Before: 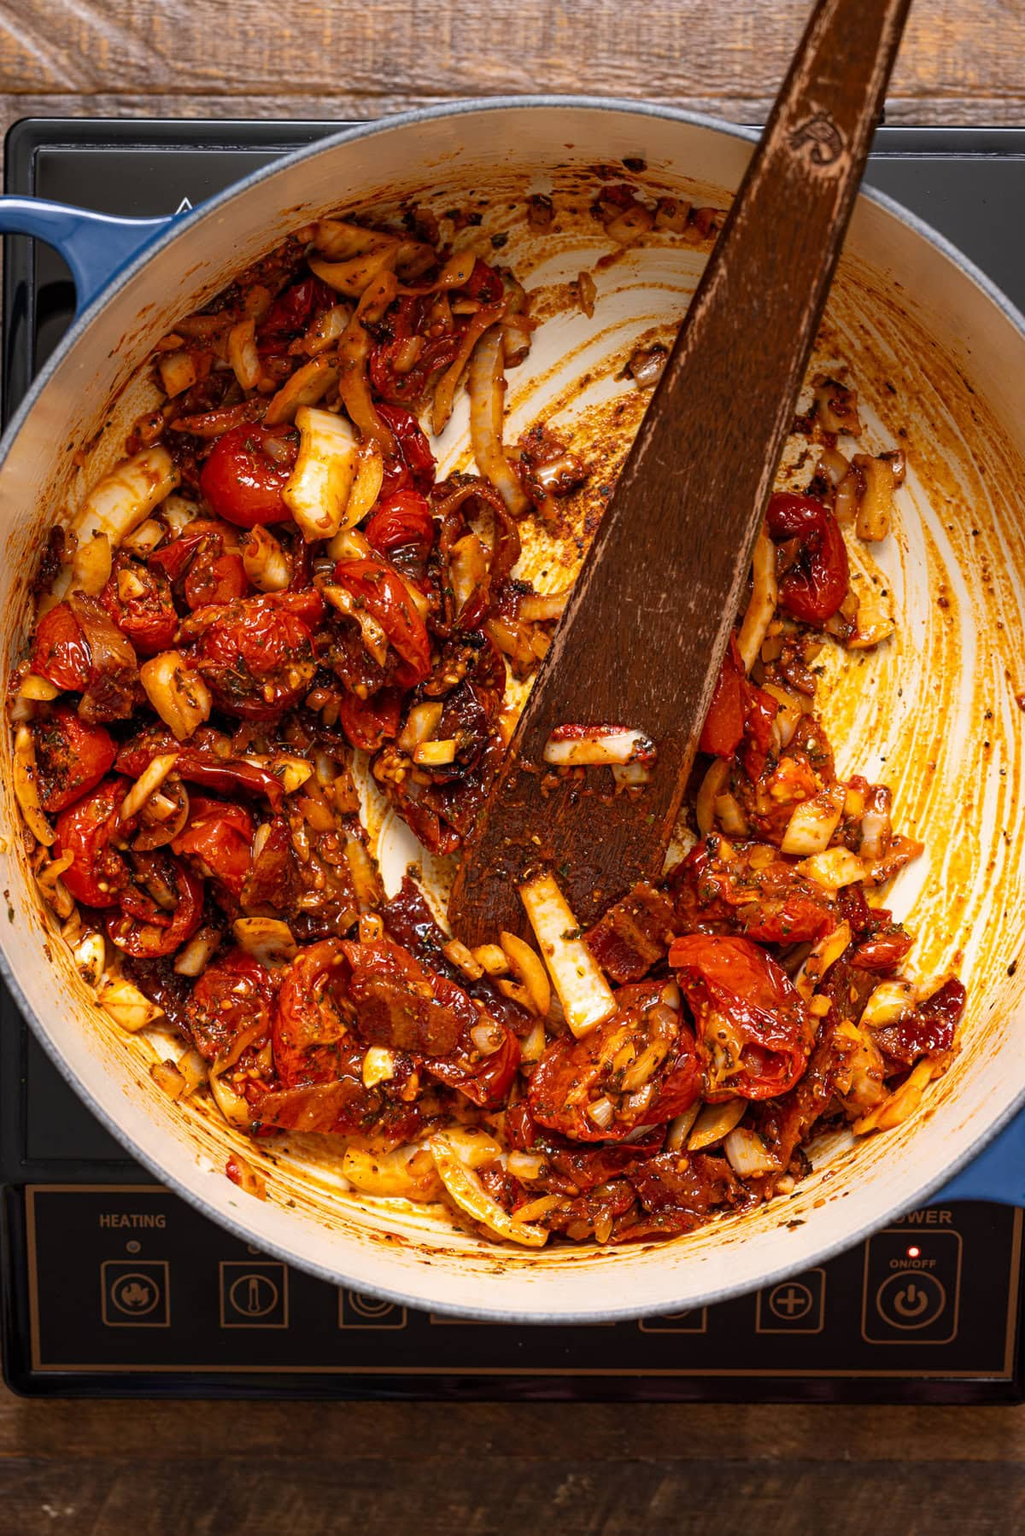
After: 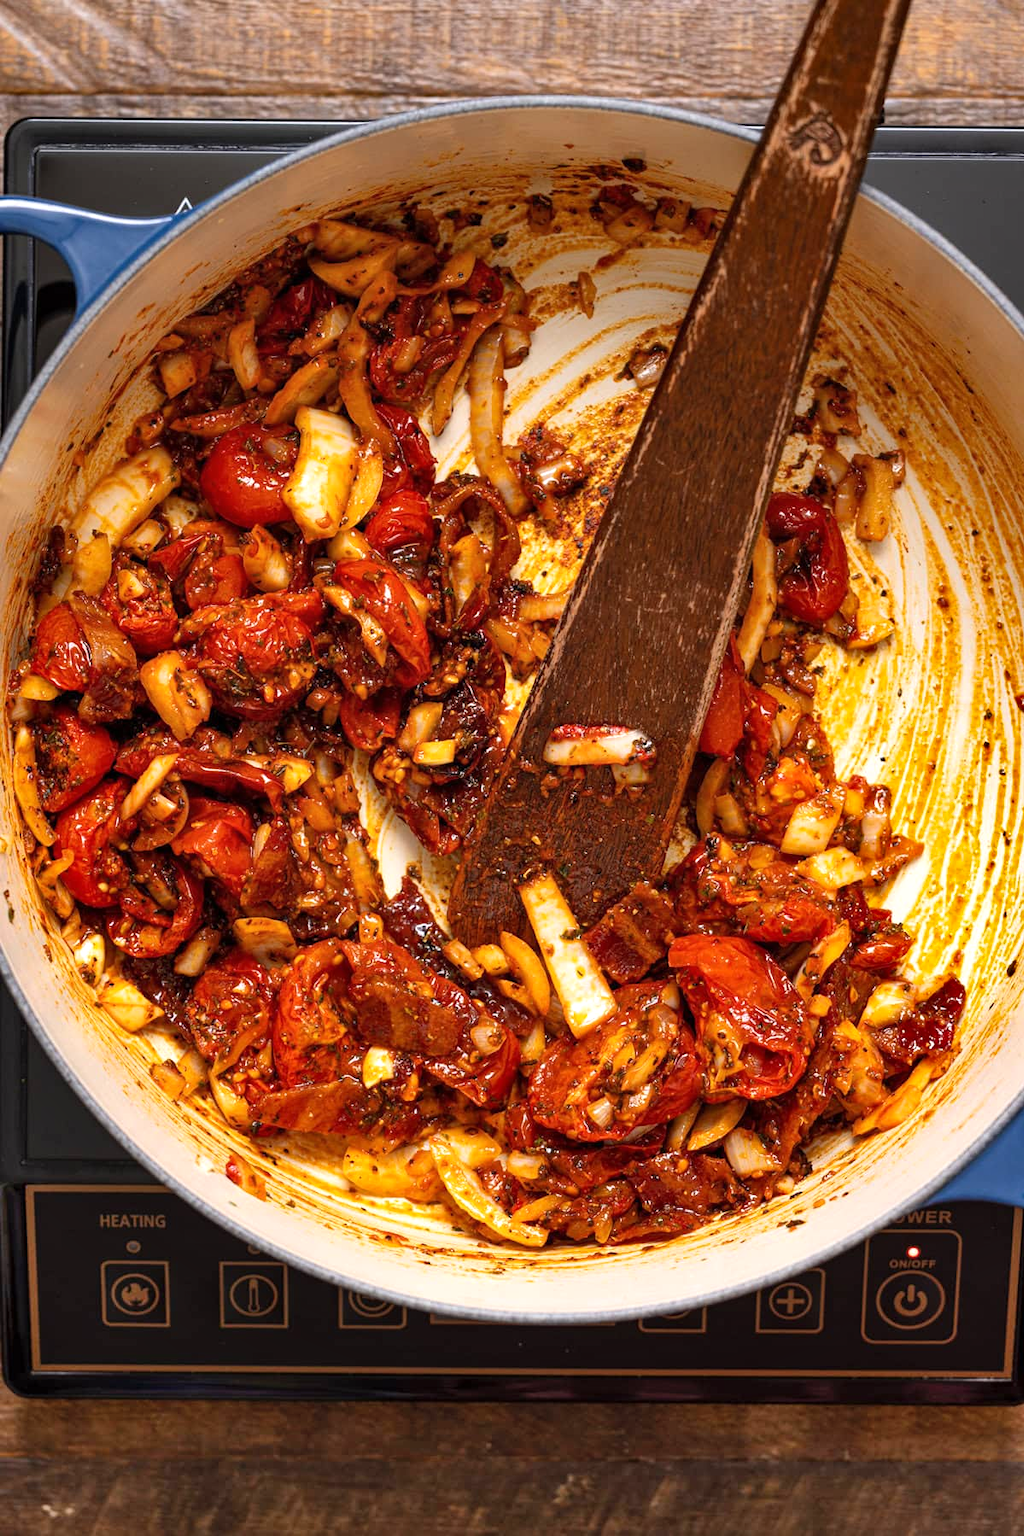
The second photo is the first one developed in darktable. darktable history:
exposure: exposure 0.206 EV, compensate highlight preservation false
shadows and highlights: soften with gaussian
